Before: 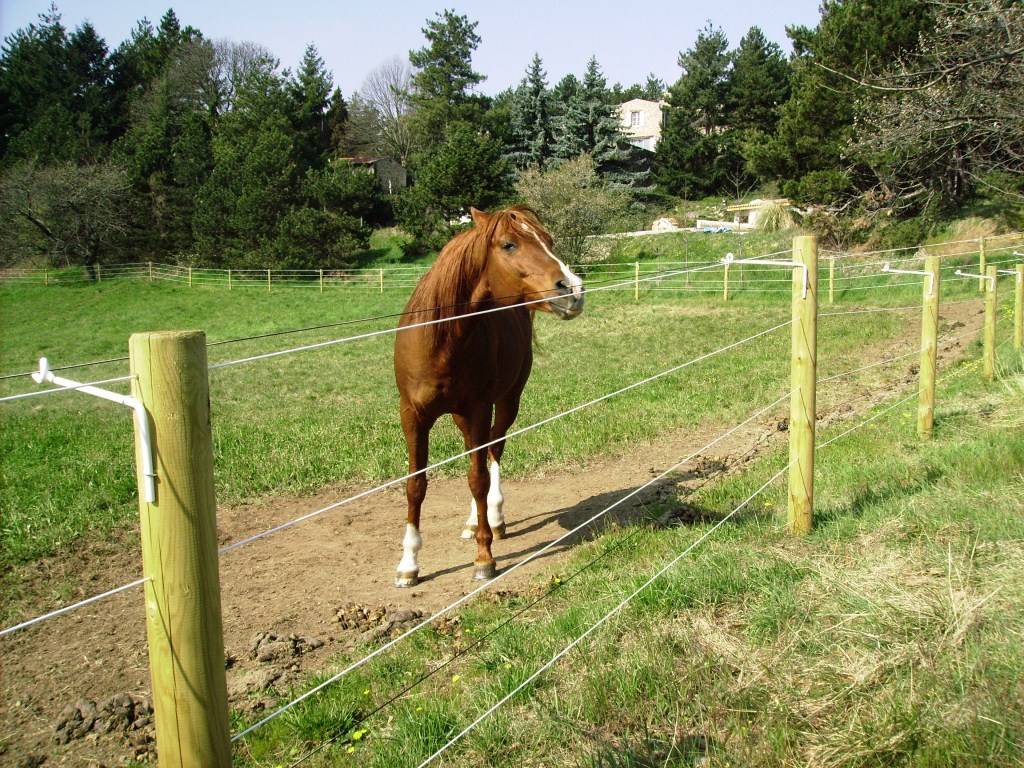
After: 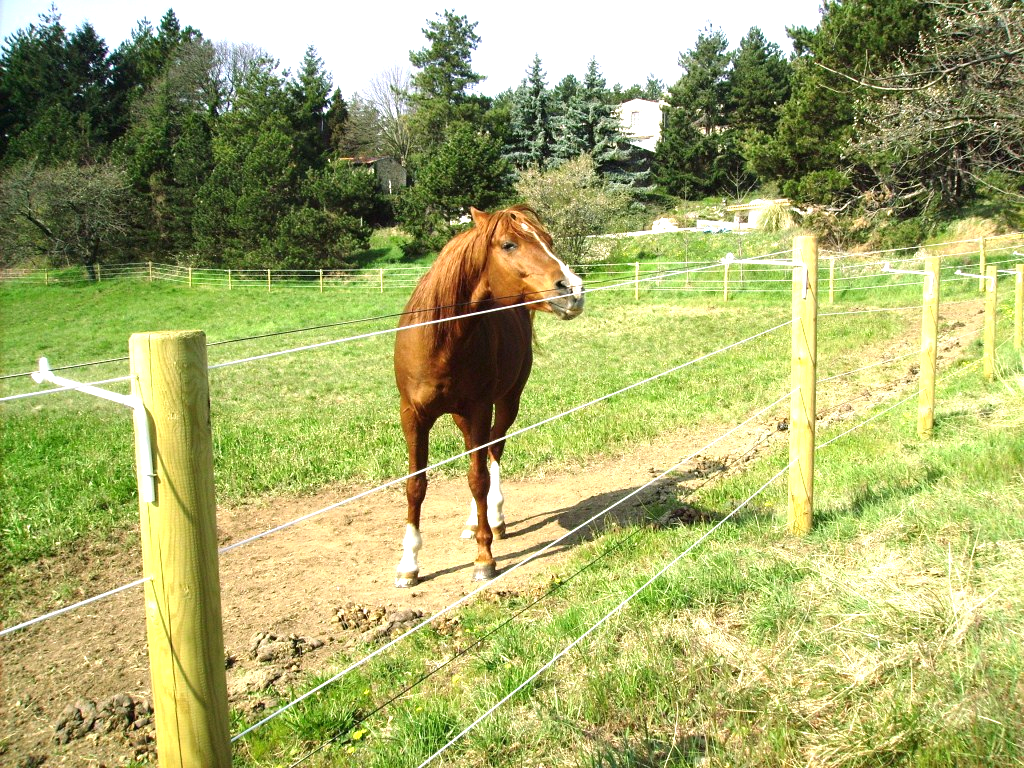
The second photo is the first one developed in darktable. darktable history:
exposure: black level correction 0, exposure 0.891 EV, compensate exposure bias true, compensate highlight preservation false
